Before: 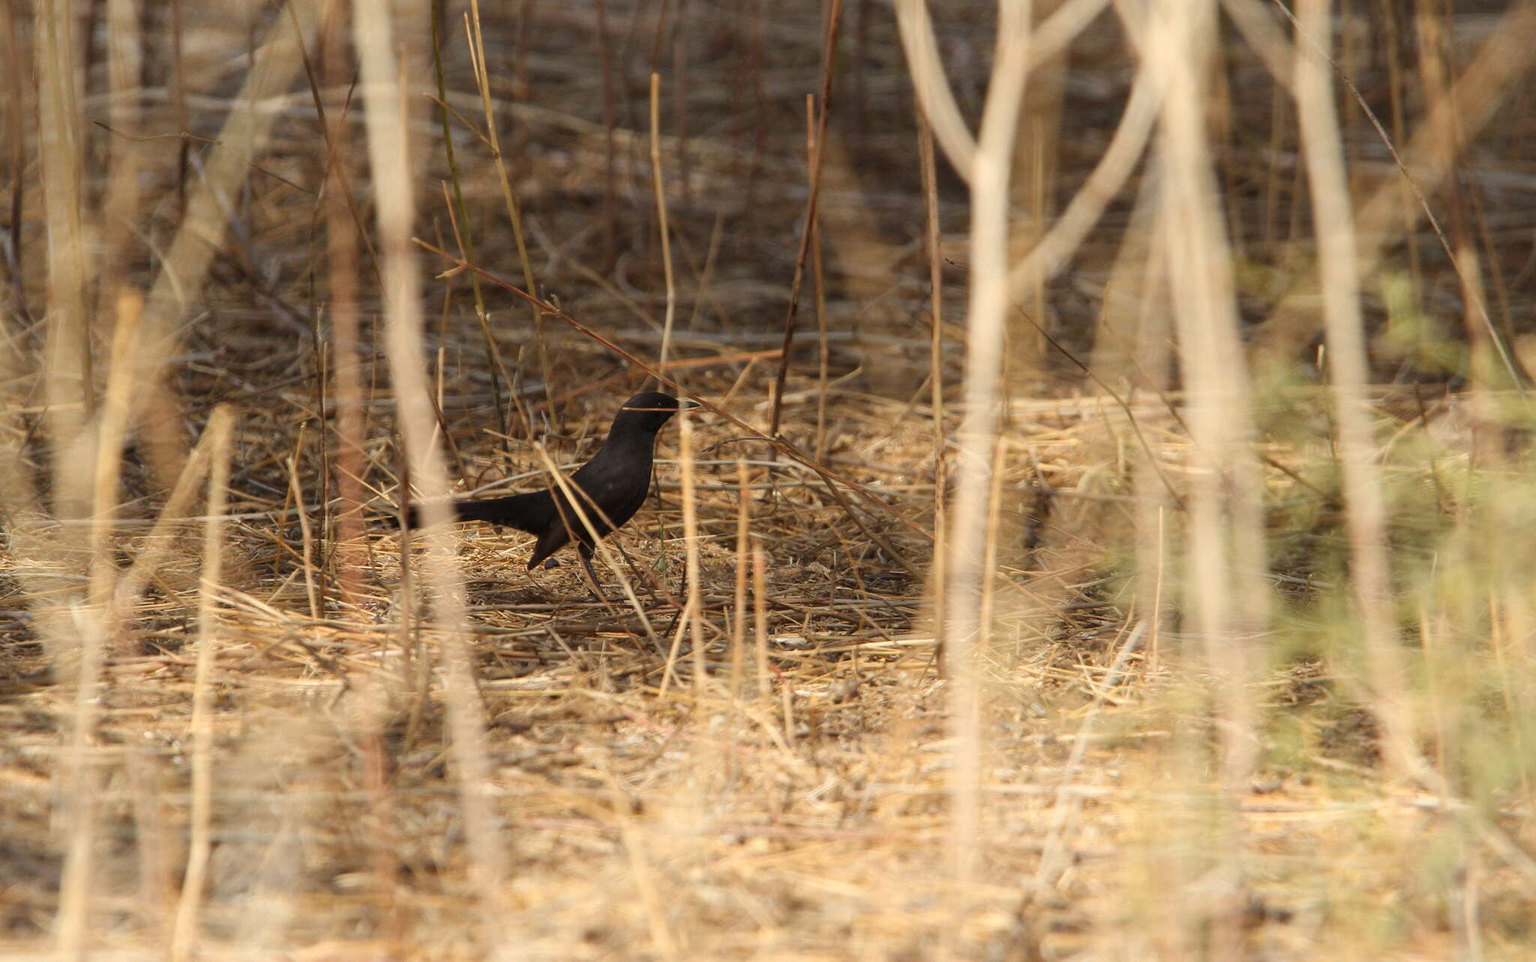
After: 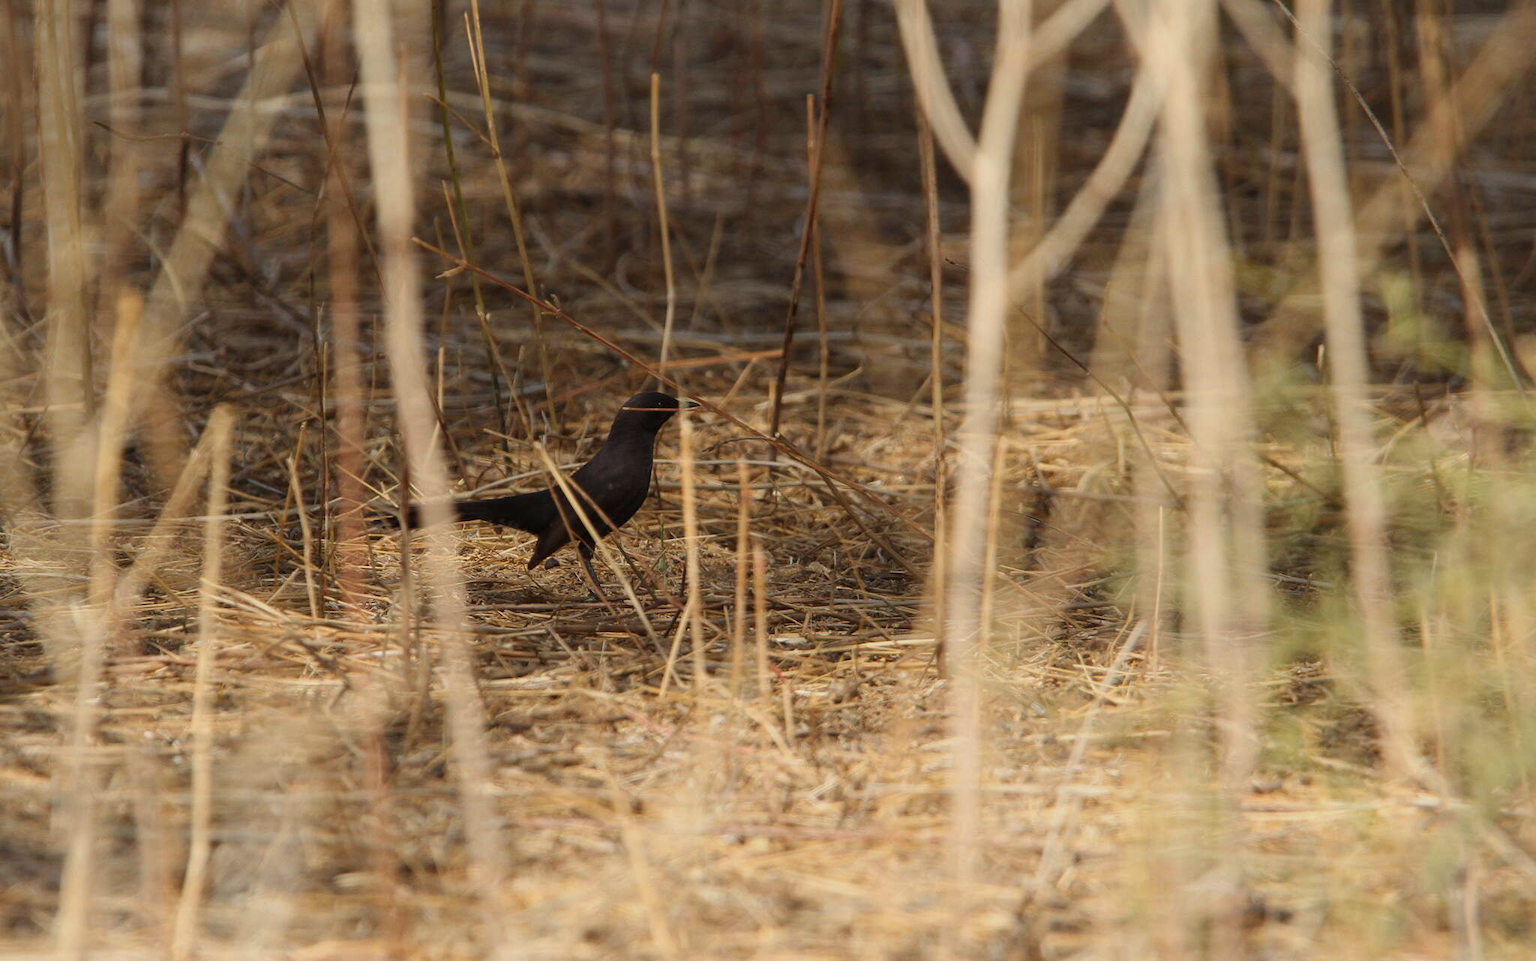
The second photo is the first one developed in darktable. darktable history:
exposure: exposure -0.322 EV, compensate highlight preservation false
